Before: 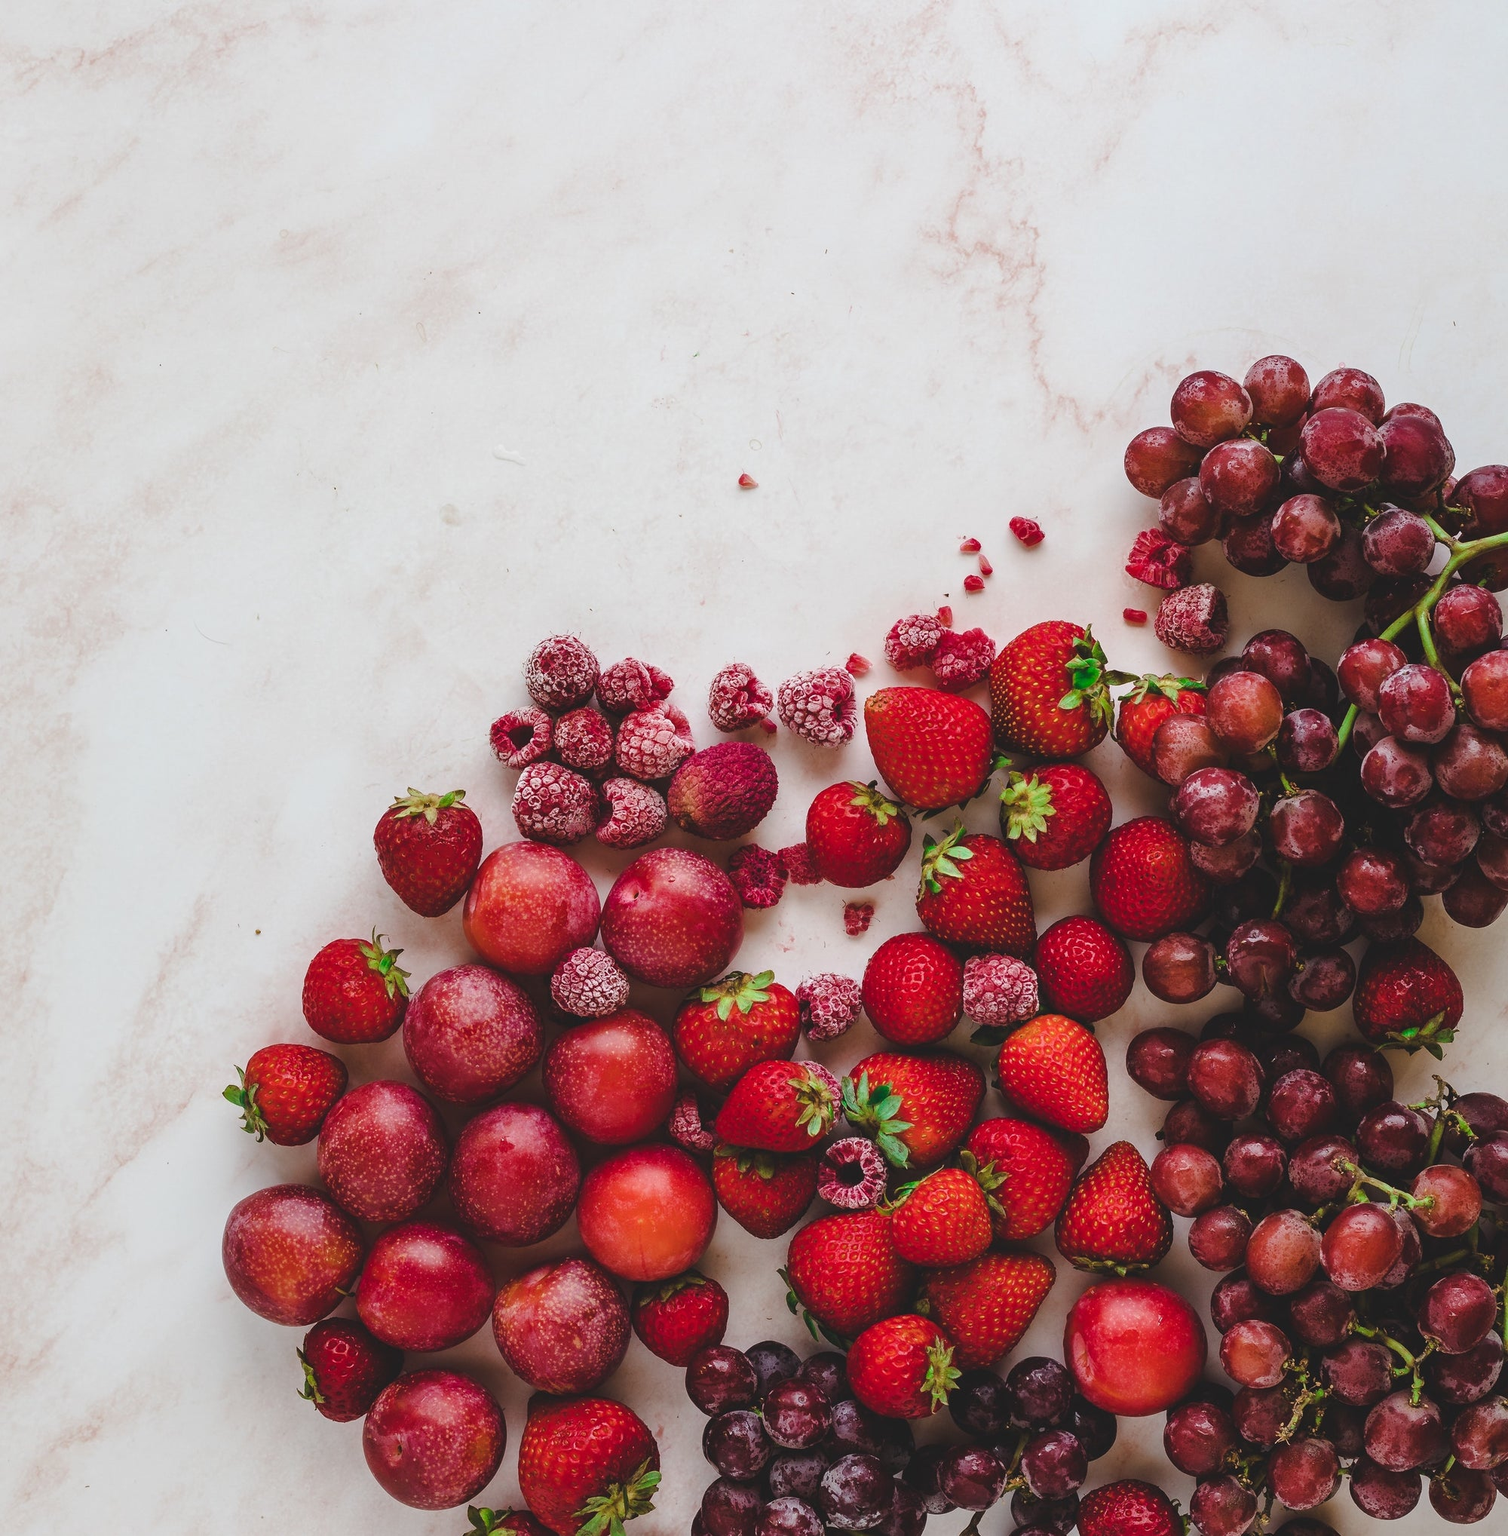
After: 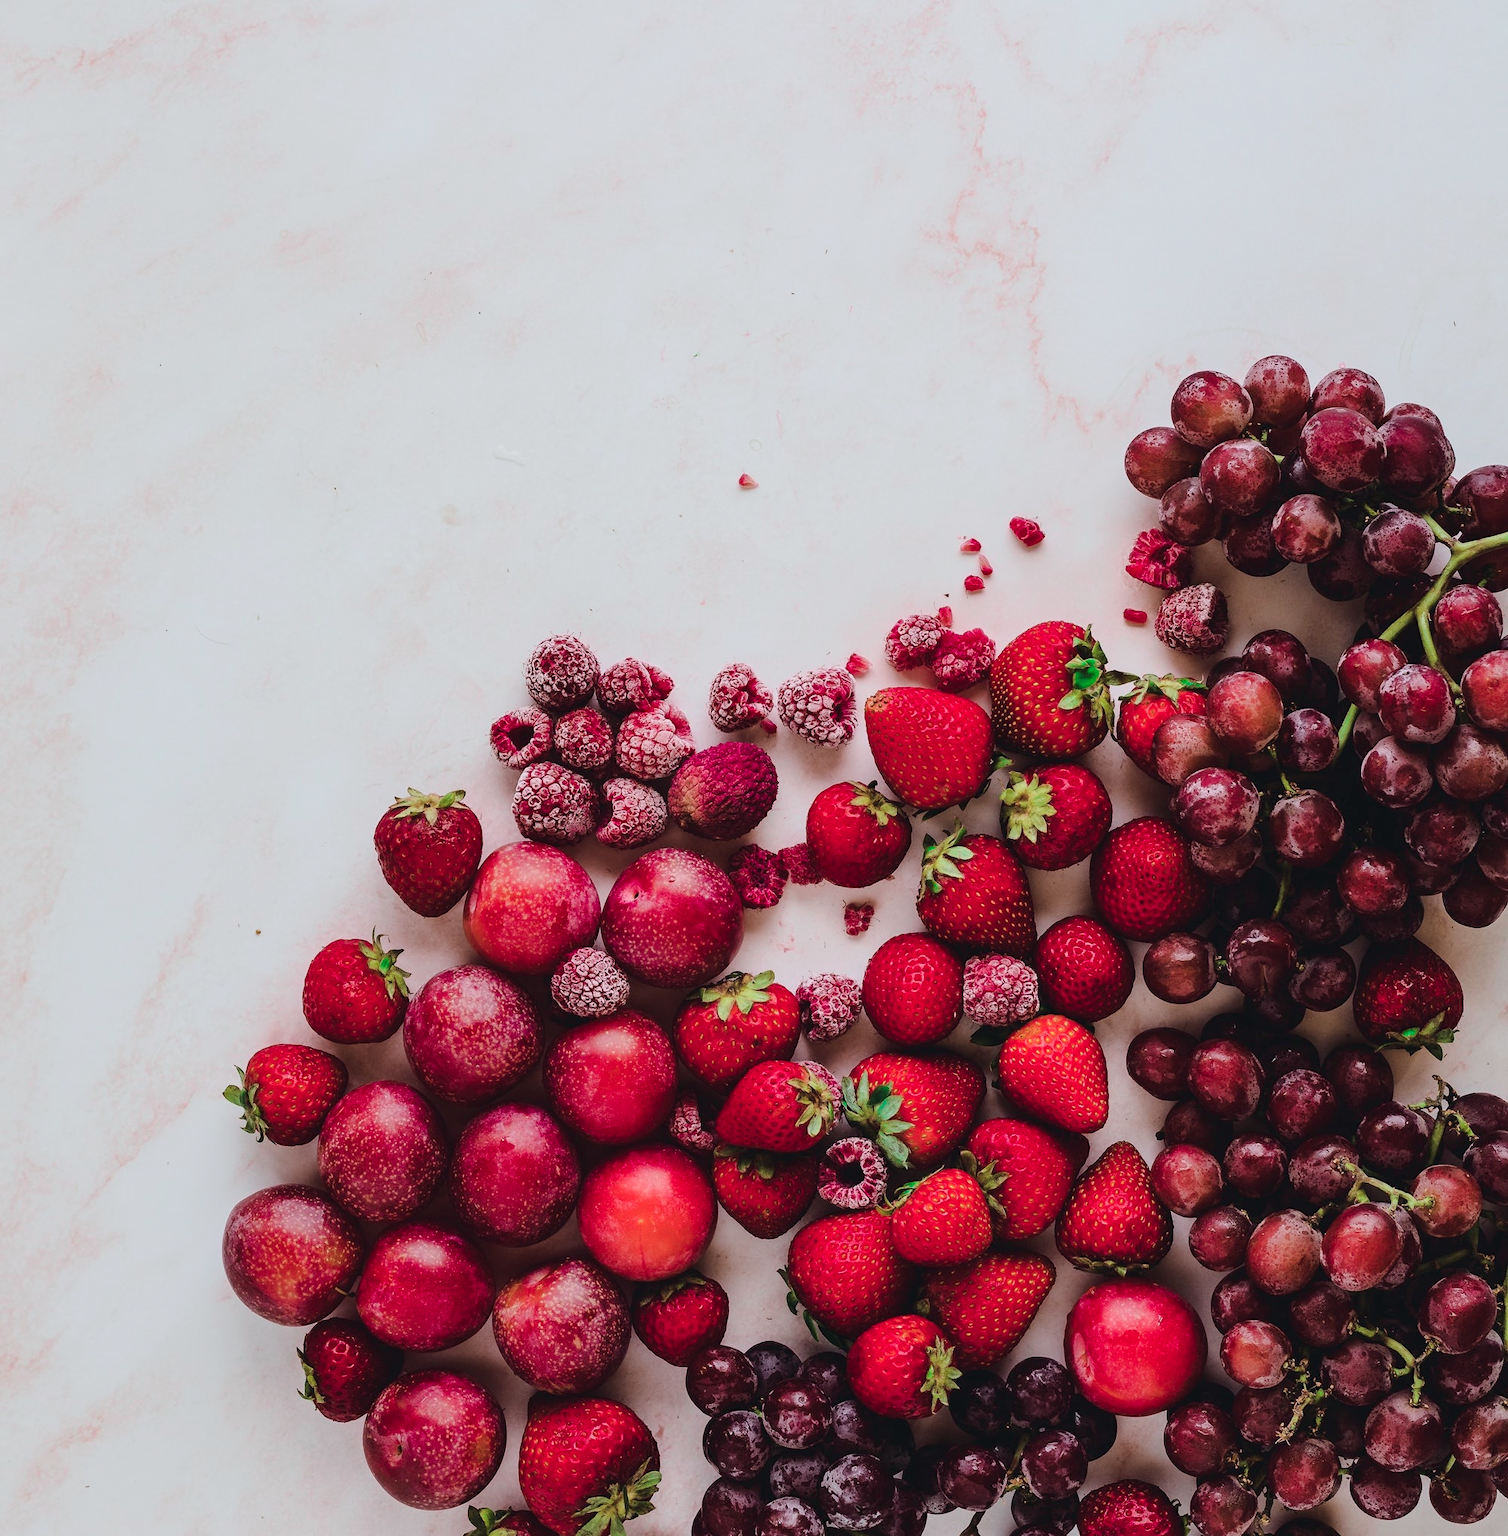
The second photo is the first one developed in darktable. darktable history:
tone curve: curves: ch0 [(0, 0) (0.049, 0.01) (0.154, 0.081) (0.491, 0.519) (0.748, 0.765) (1, 0.919)]; ch1 [(0, 0) (0.172, 0.123) (0.317, 0.272) (0.391, 0.424) (0.499, 0.497) (0.531, 0.541) (0.615, 0.608) (0.741, 0.783) (1, 1)]; ch2 [(0, 0) (0.411, 0.424) (0.483, 0.478) (0.546, 0.532) (0.652, 0.633) (1, 1)], color space Lab, independent channels, preserve colors none
